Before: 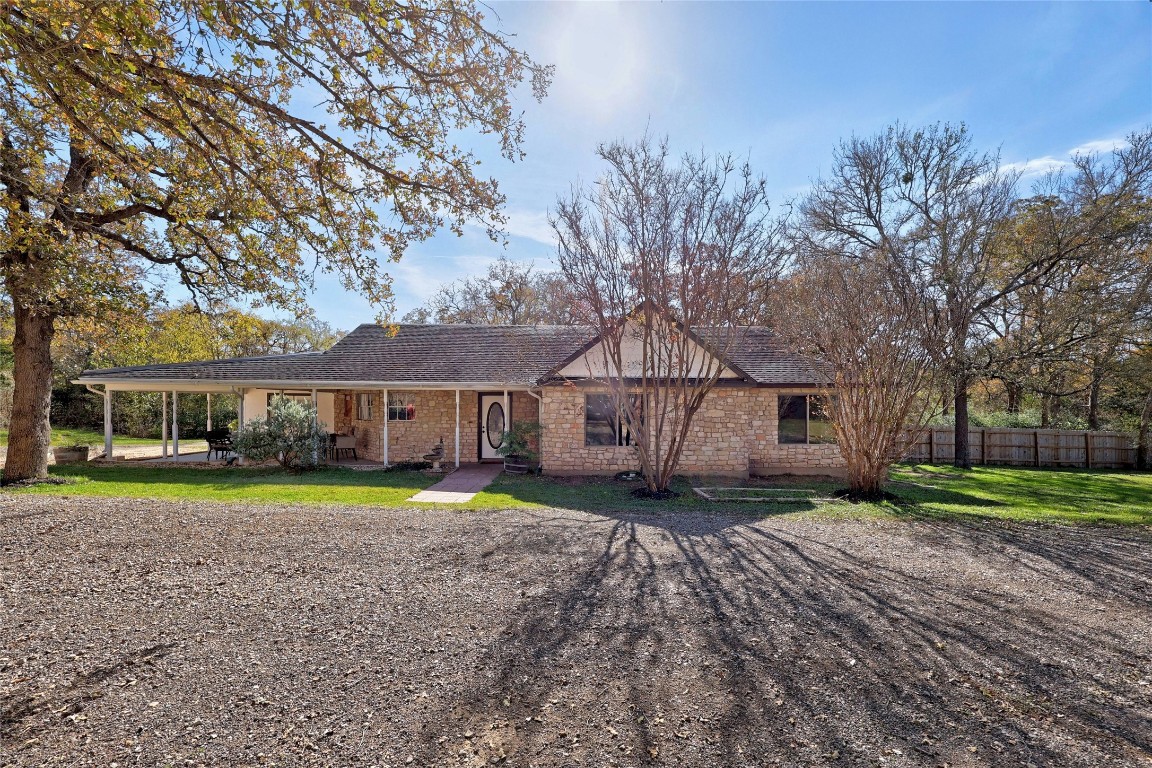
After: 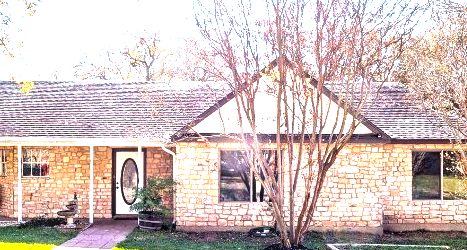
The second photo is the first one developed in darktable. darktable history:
color balance rgb: shadows lift › luminance 0.803%, shadows lift › chroma 0.11%, shadows lift › hue 20.75°, global offset › hue 169.46°, perceptual saturation grading › global saturation 0.73%, perceptual brilliance grading › global brilliance 15.196%, perceptual brilliance grading › shadows -34.333%, global vibrance 11.462%, contrast 4.75%
local contrast: on, module defaults
crop: left 31.854%, top 31.809%, right 27.531%, bottom 35.552%
contrast brightness saturation: saturation 0.181
tone equalizer: -8 EV -0.738 EV, -7 EV -0.666 EV, -6 EV -0.593 EV, -5 EV -0.379 EV, -3 EV 0.379 EV, -2 EV 0.6 EV, -1 EV 0.698 EV, +0 EV 0.767 EV
exposure: exposure 1.001 EV, compensate highlight preservation false
